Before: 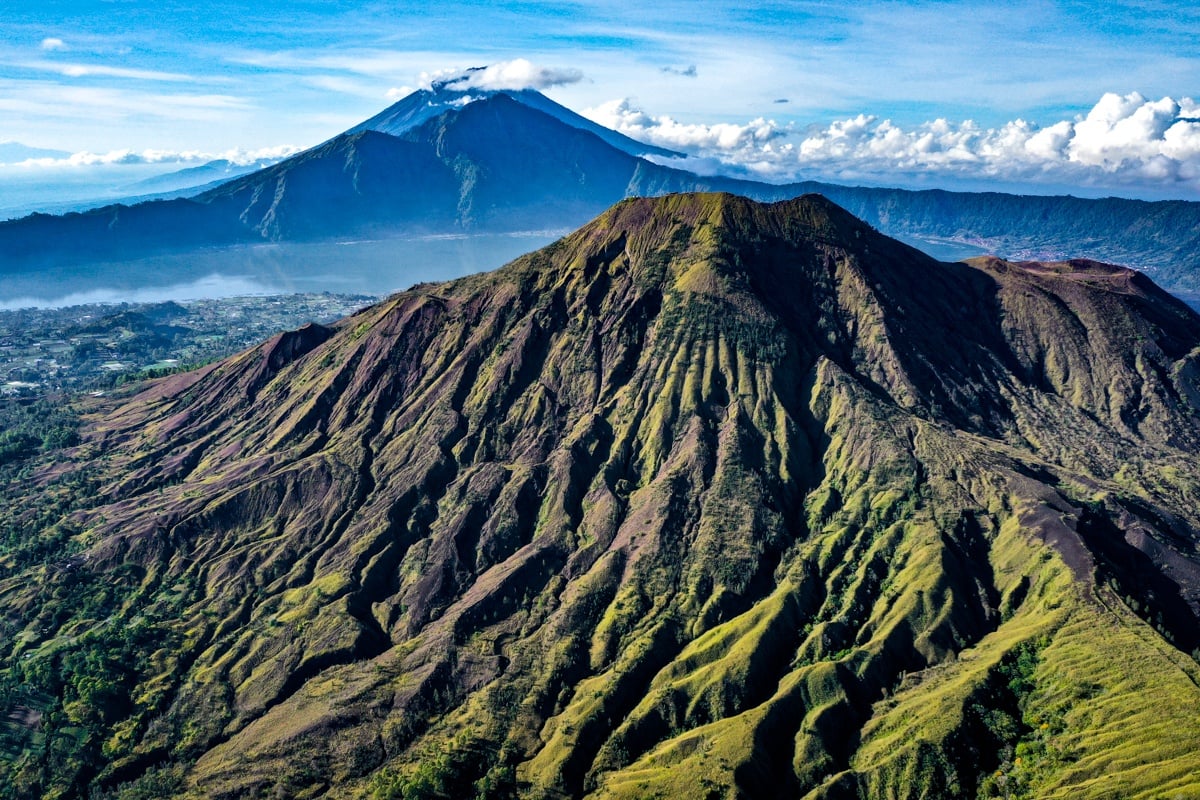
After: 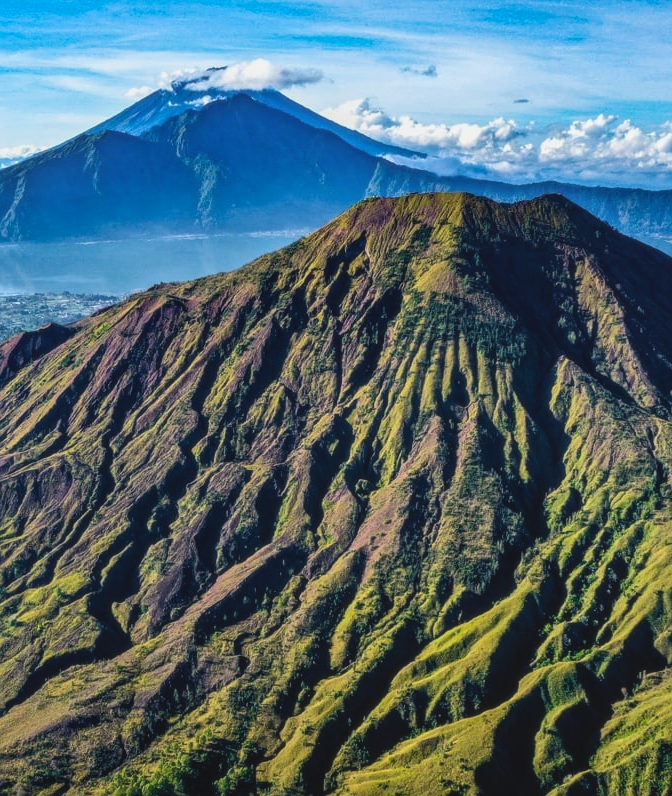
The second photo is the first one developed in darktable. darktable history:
crop: left 21.674%, right 22.086%
velvia: on, module defaults
local contrast: on, module defaults
soften: size 10%, saturation 50%, brightness 0.2 EV, mix 10%
sharpen: amount 0.2
lowpass: radius 0.1, contrast 0.85, saturation 1.1, unbound 0
